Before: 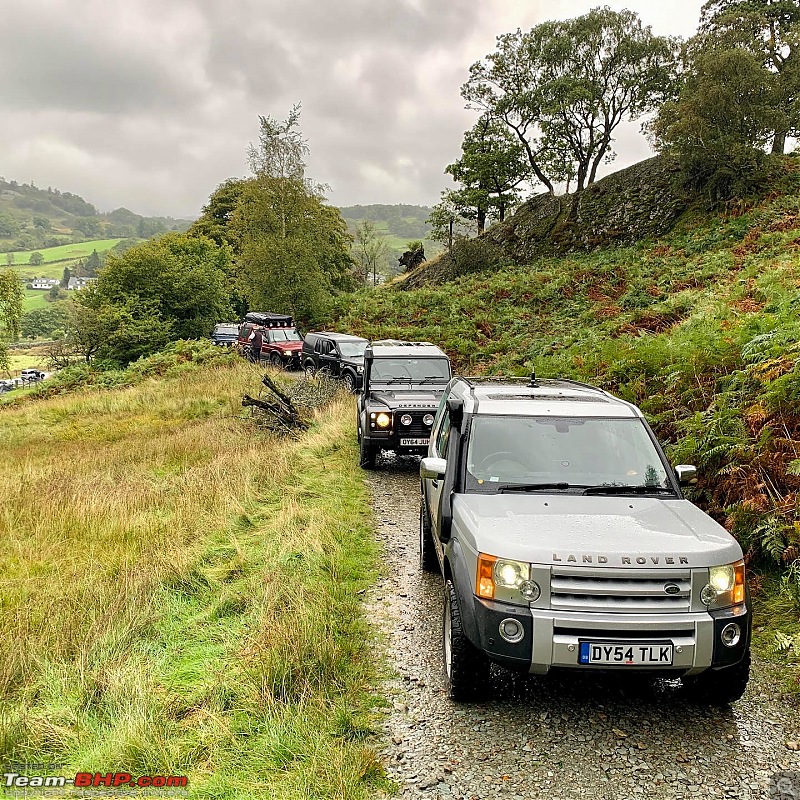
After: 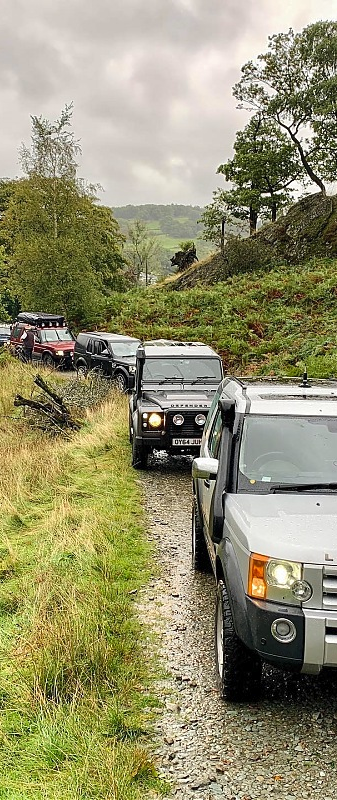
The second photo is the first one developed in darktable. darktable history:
shadows and highlights: shadows 62.66, white point adjustment 0.37, highlights -34.44, compress 83.82%
crop: left 28.583%, right 29.231%
